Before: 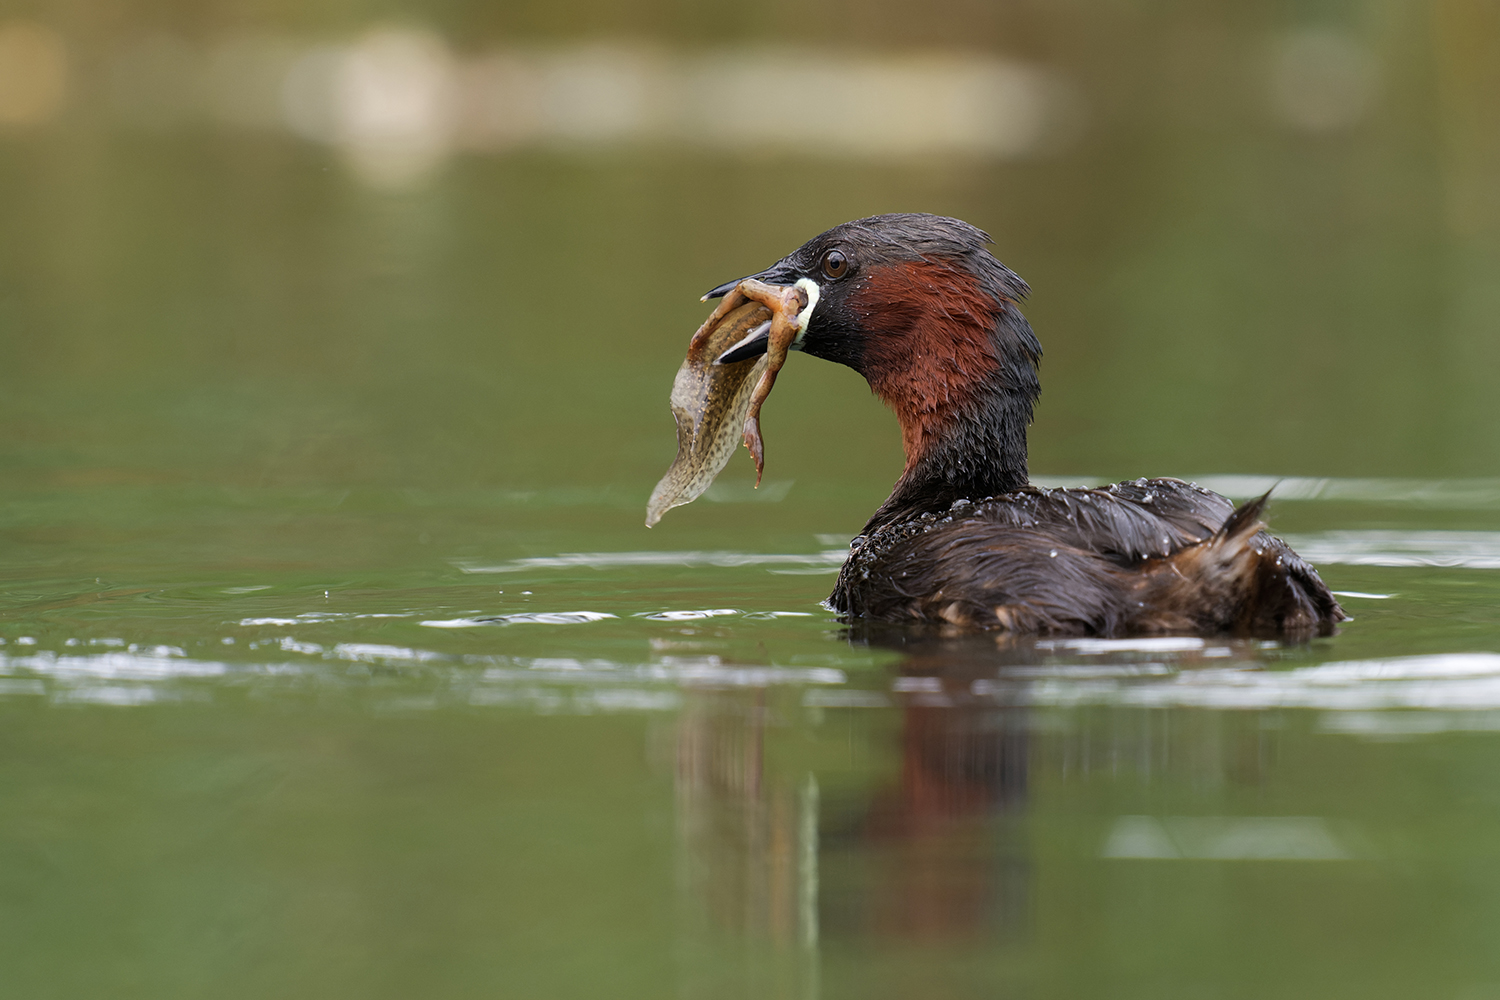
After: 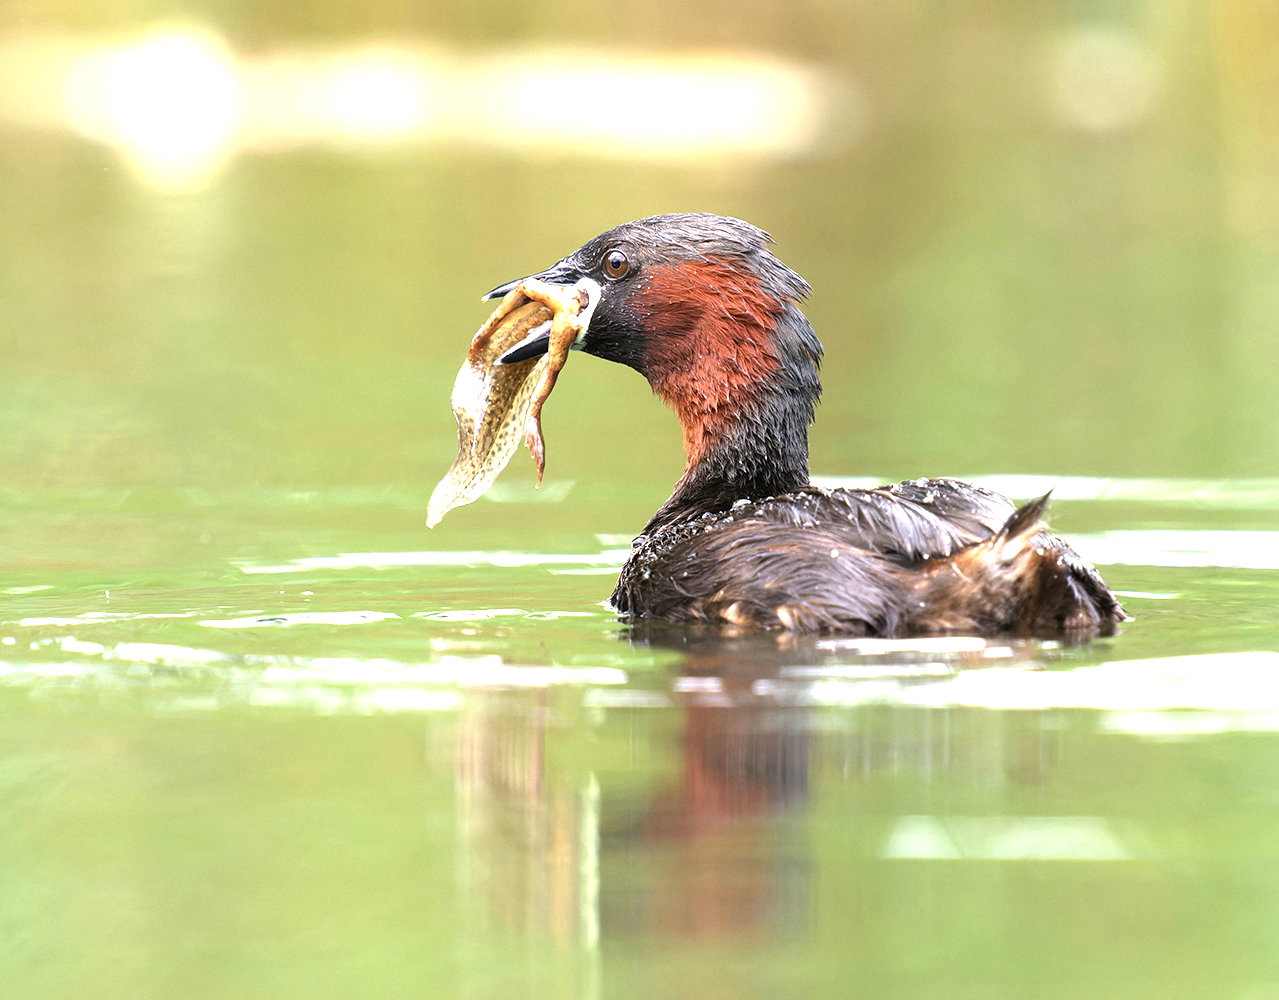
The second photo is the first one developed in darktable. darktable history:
exposure: black level correction 0, exposure 1.942 EV, compensate highlight preservation false
crop and rotate: left 14.728%
